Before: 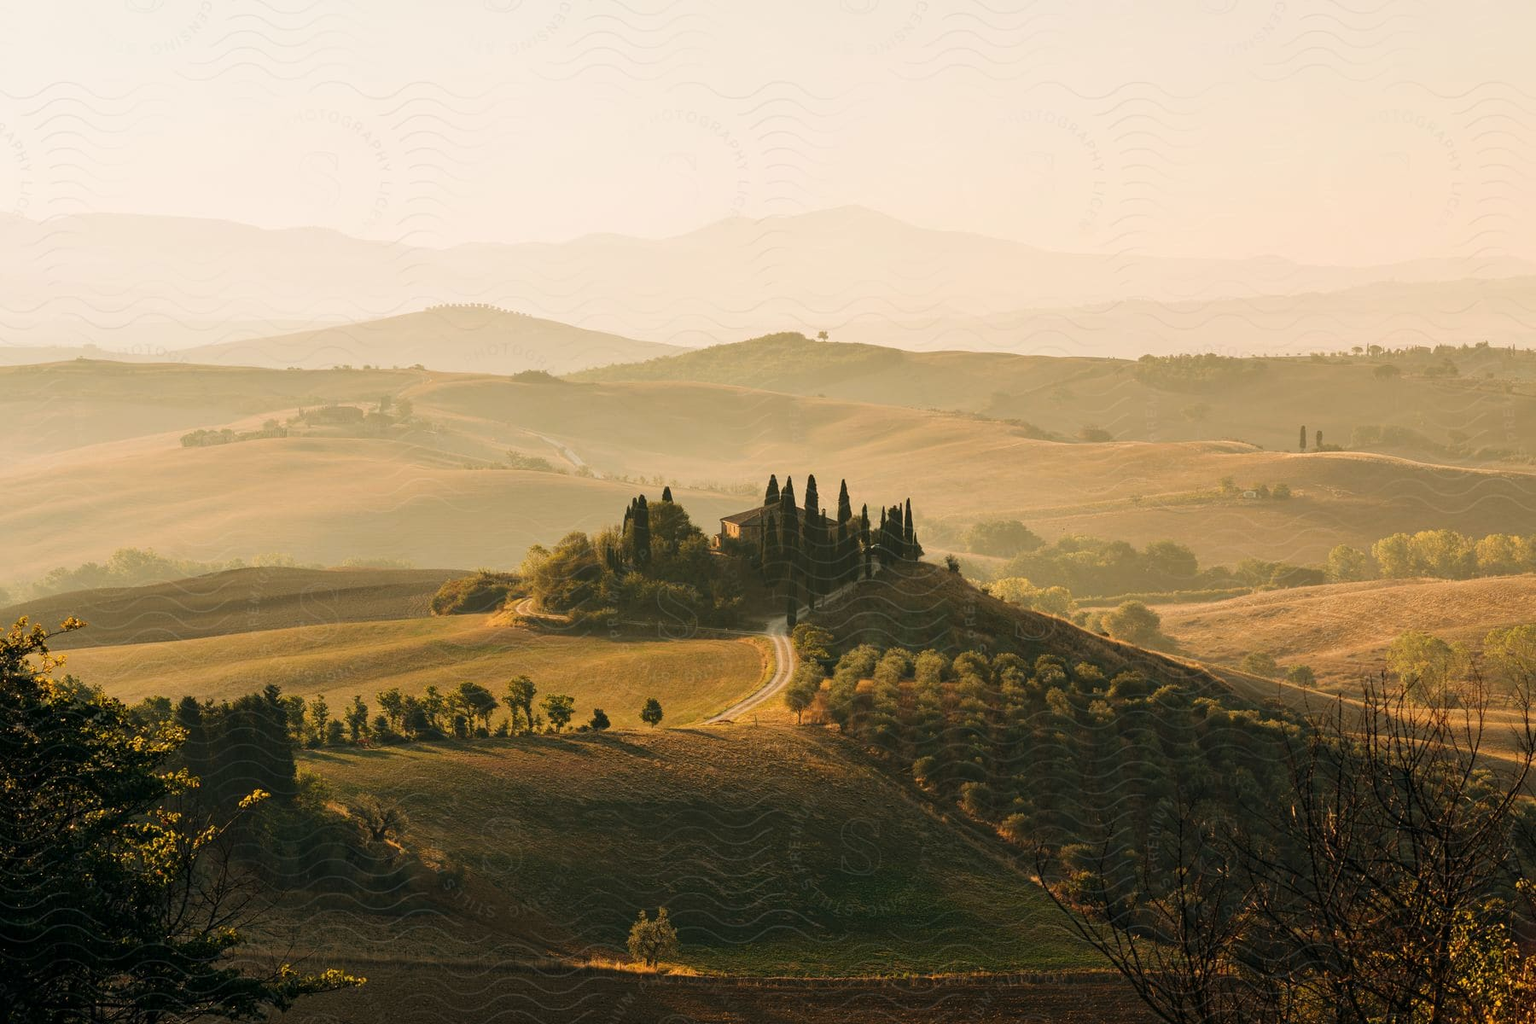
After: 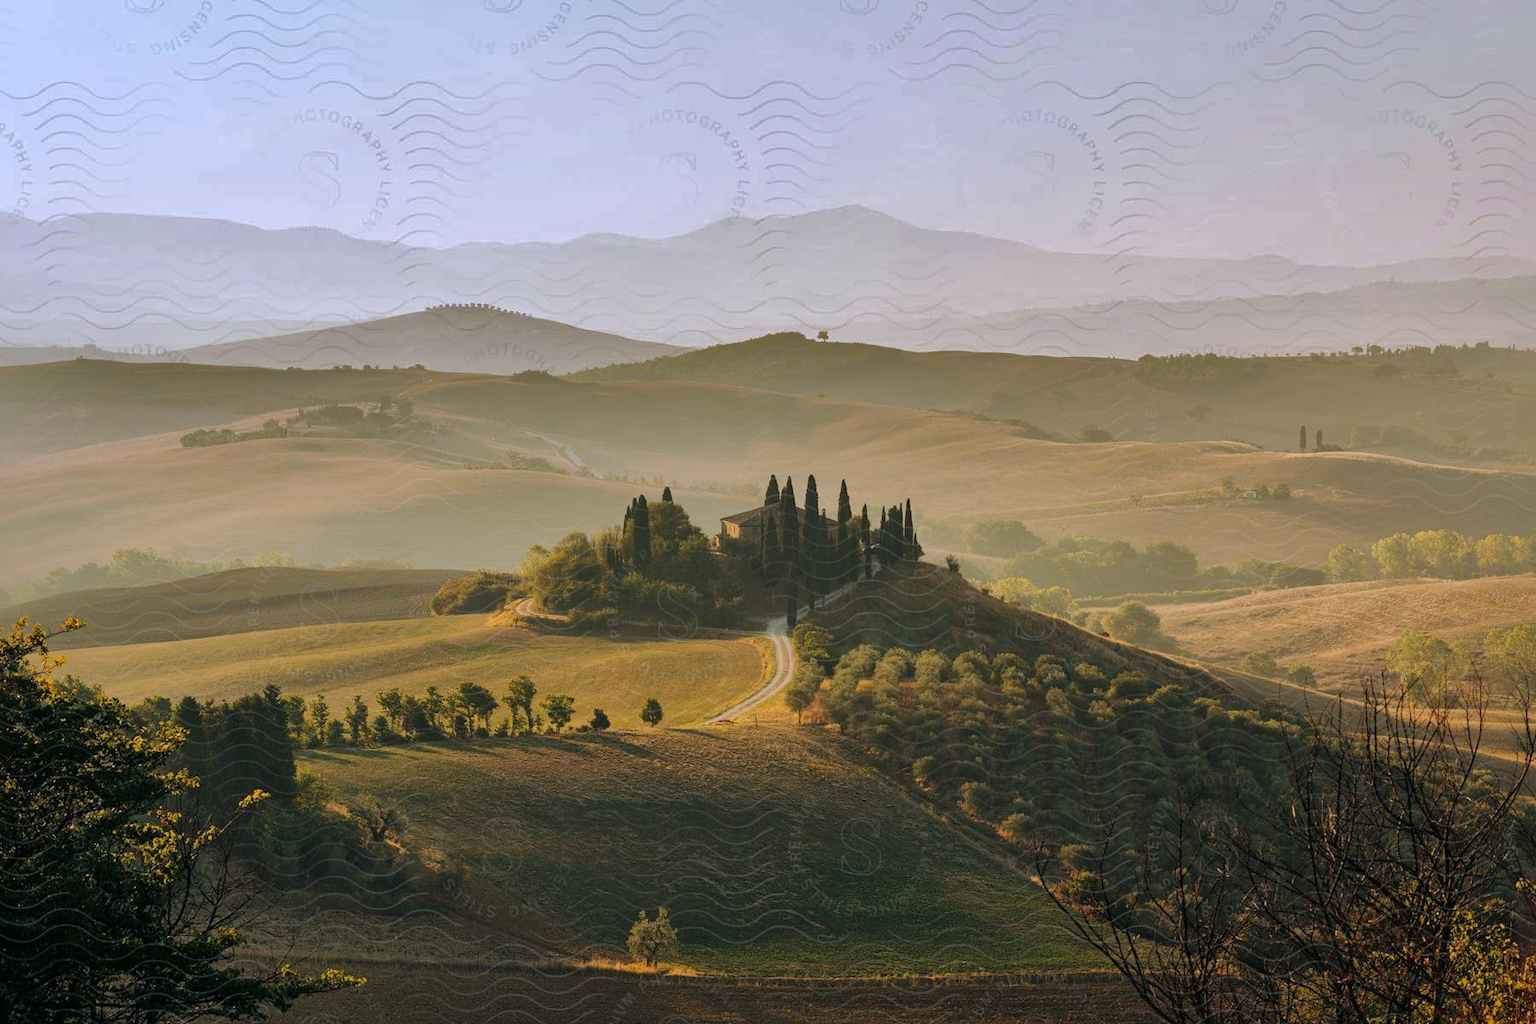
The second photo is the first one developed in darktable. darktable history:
white balance: red 0.948, green 1.02, blue 1.176
shadows and highlights: shadows 38.43, highlights -74.54
